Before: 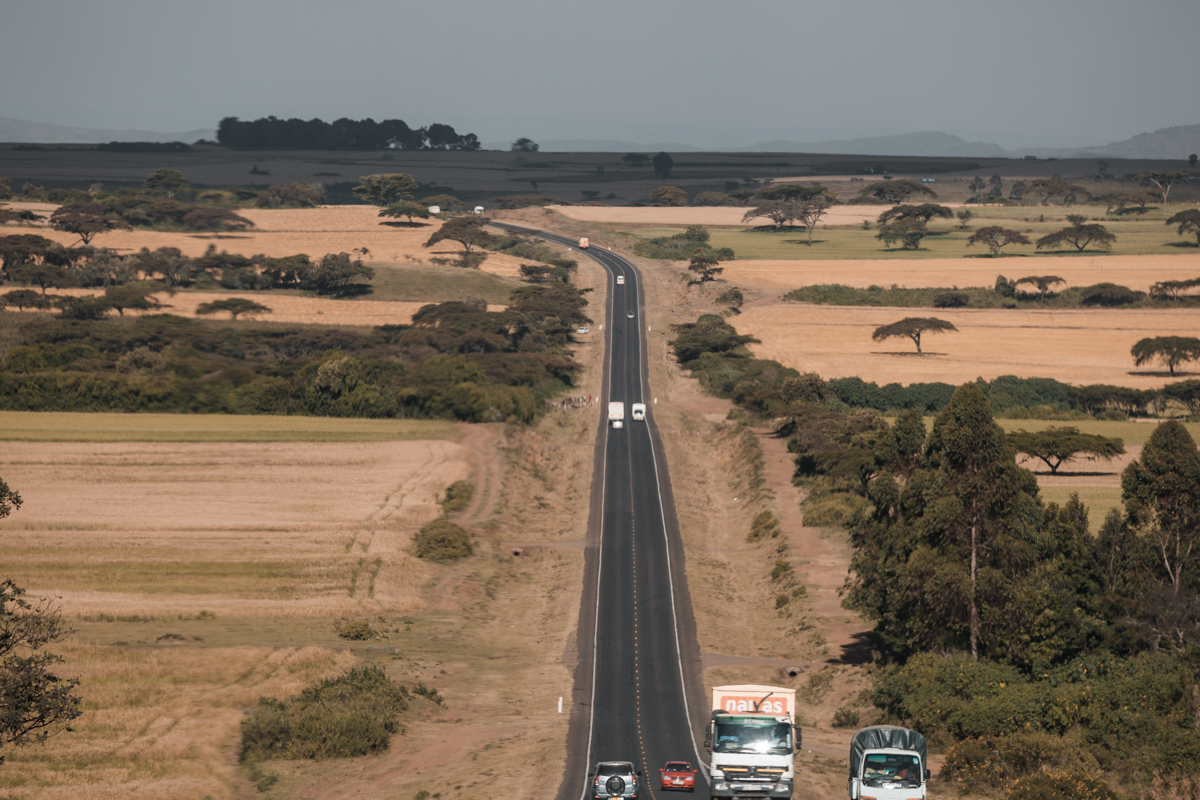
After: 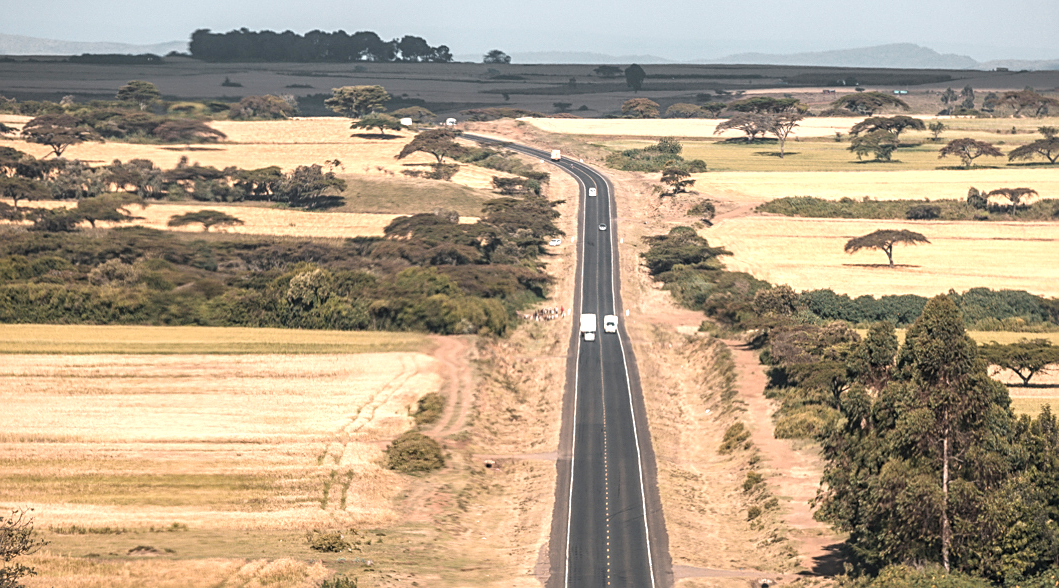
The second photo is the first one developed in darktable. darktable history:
exposure: black level correction 0, exposure 1.294 EV, compensate exposure bias true, compensate highlight preservation false
crop and rotate: left 2.396%, top 11.117%, right 9.279%, bottom 15.277%
local contrast: on, module defaults
sharpen: amount 0.494
